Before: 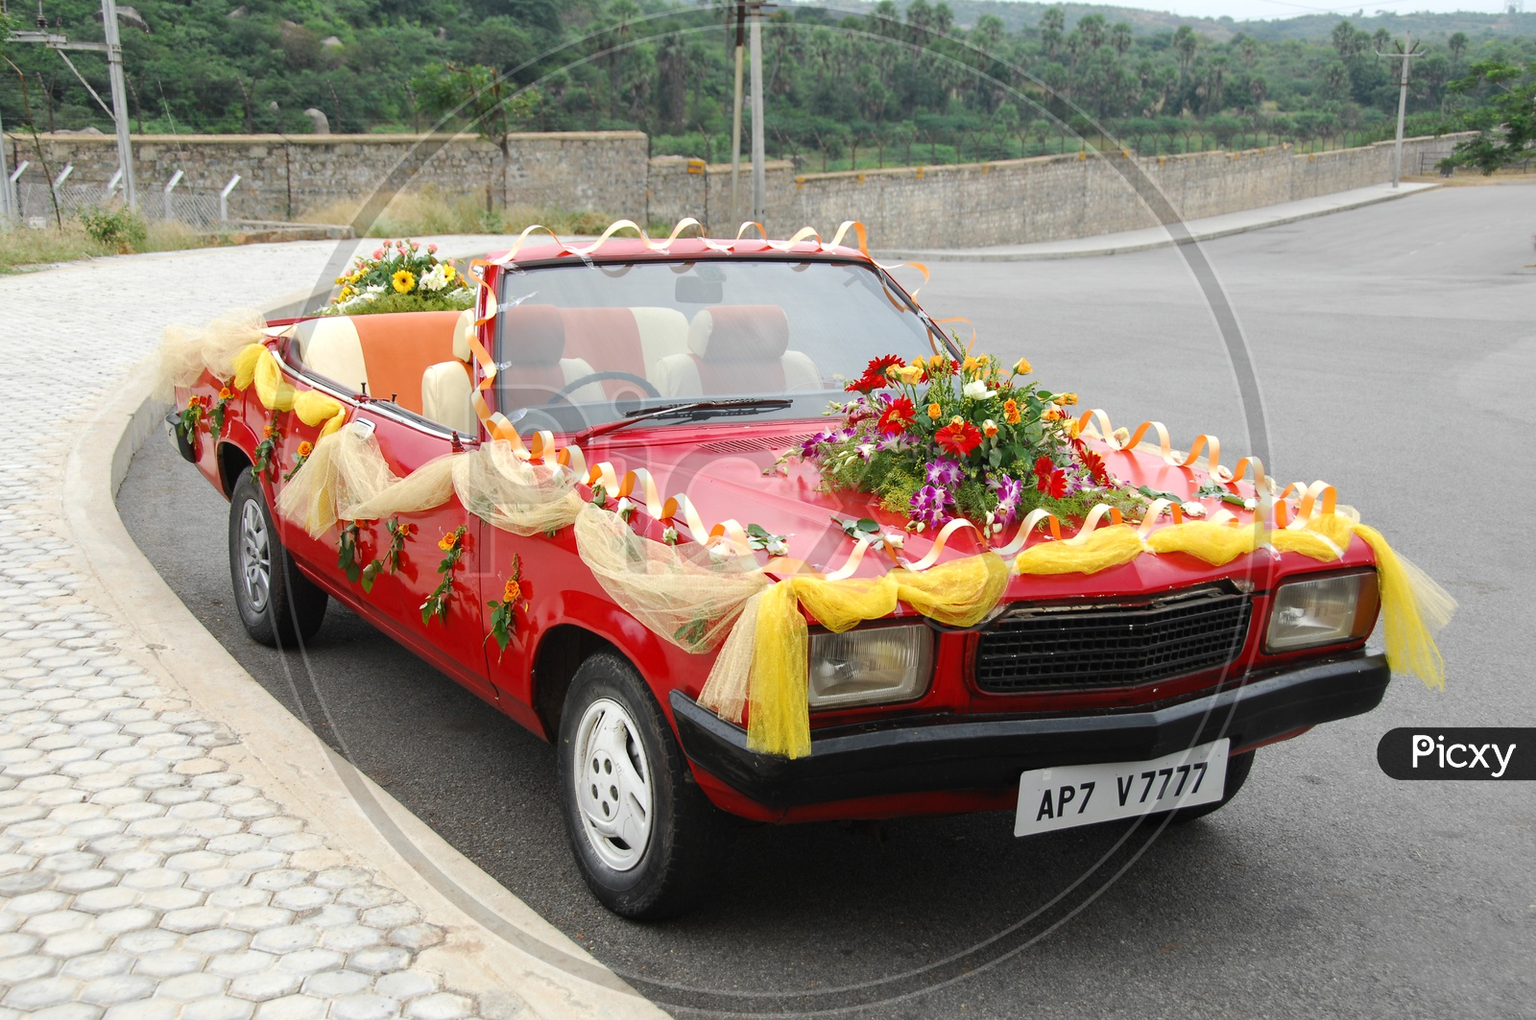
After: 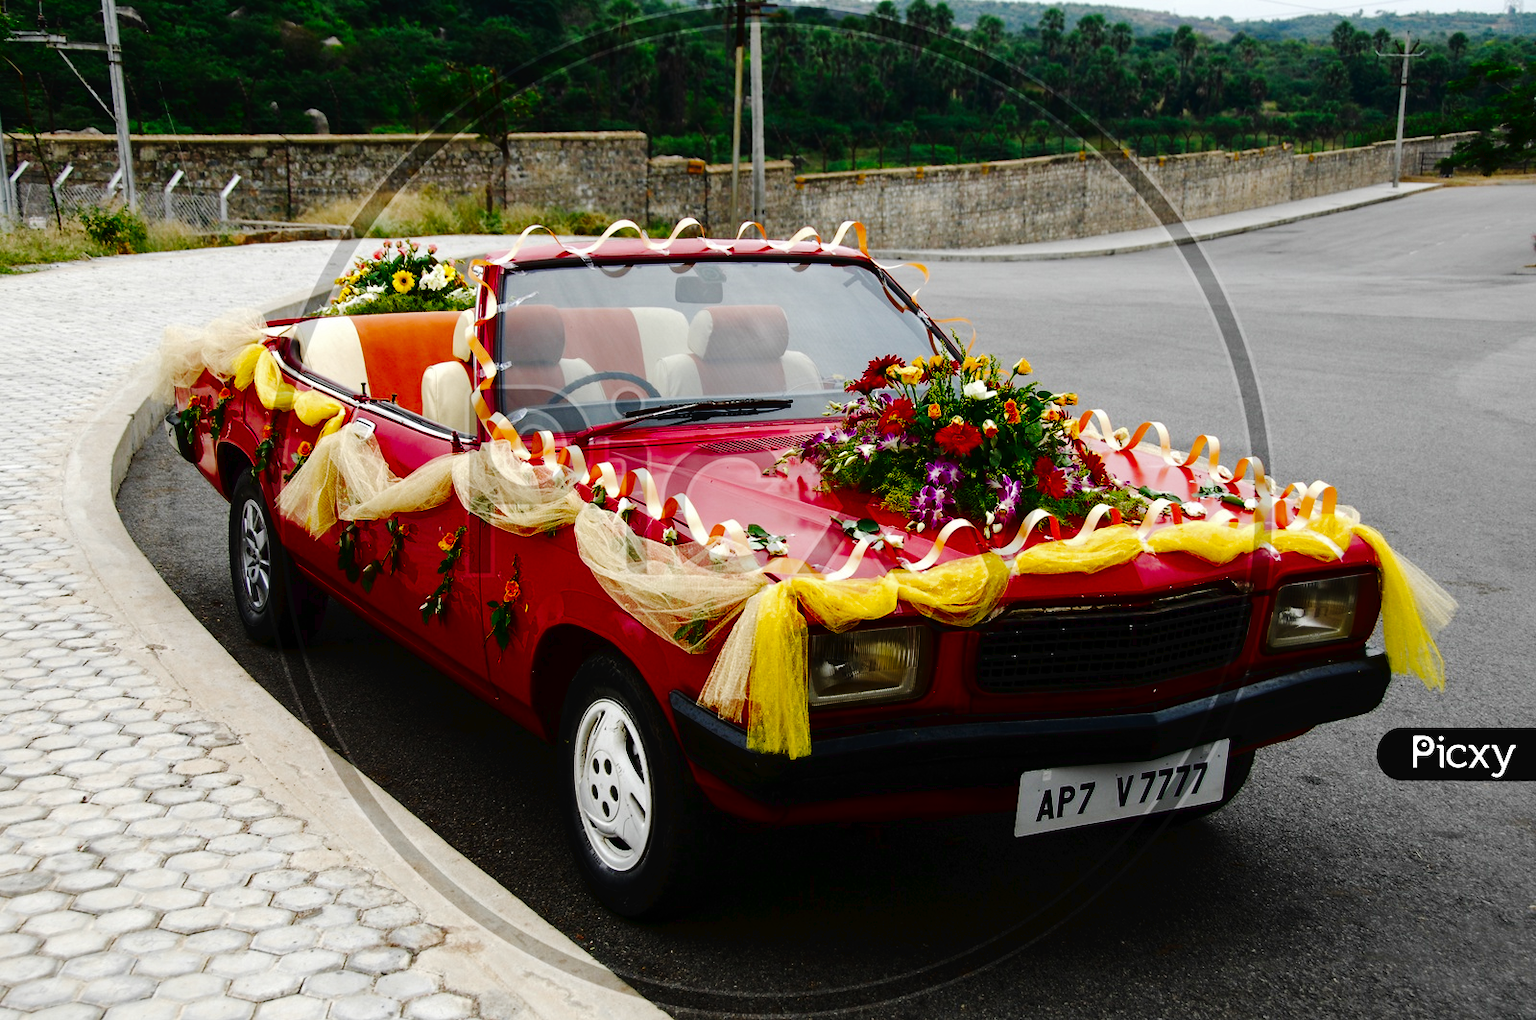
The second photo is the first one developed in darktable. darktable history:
contrast brightness saturation: contrast 0.087, brightness -0.605, saturation 0.168
tone curve: curves: ch0 [(0, 0) (0.003, 0.019) (0.011, 0.021) (0.025, 0.023) (0.044, 0.026) (0.069, 0.037) (0.1, 0.059) (0.136, 0.088) (0.177, 0.138) (0.224, 0.199) (0.277, 0.279) (0.335, 0.376) (0.399, 0.481) (0.468, 0.581) (0.543, 0.658) (0.623, 0.735) (0.709, 0.8) (0.801, 0.861) (0.898, 0.928) (1, 1)], preserve colors none
